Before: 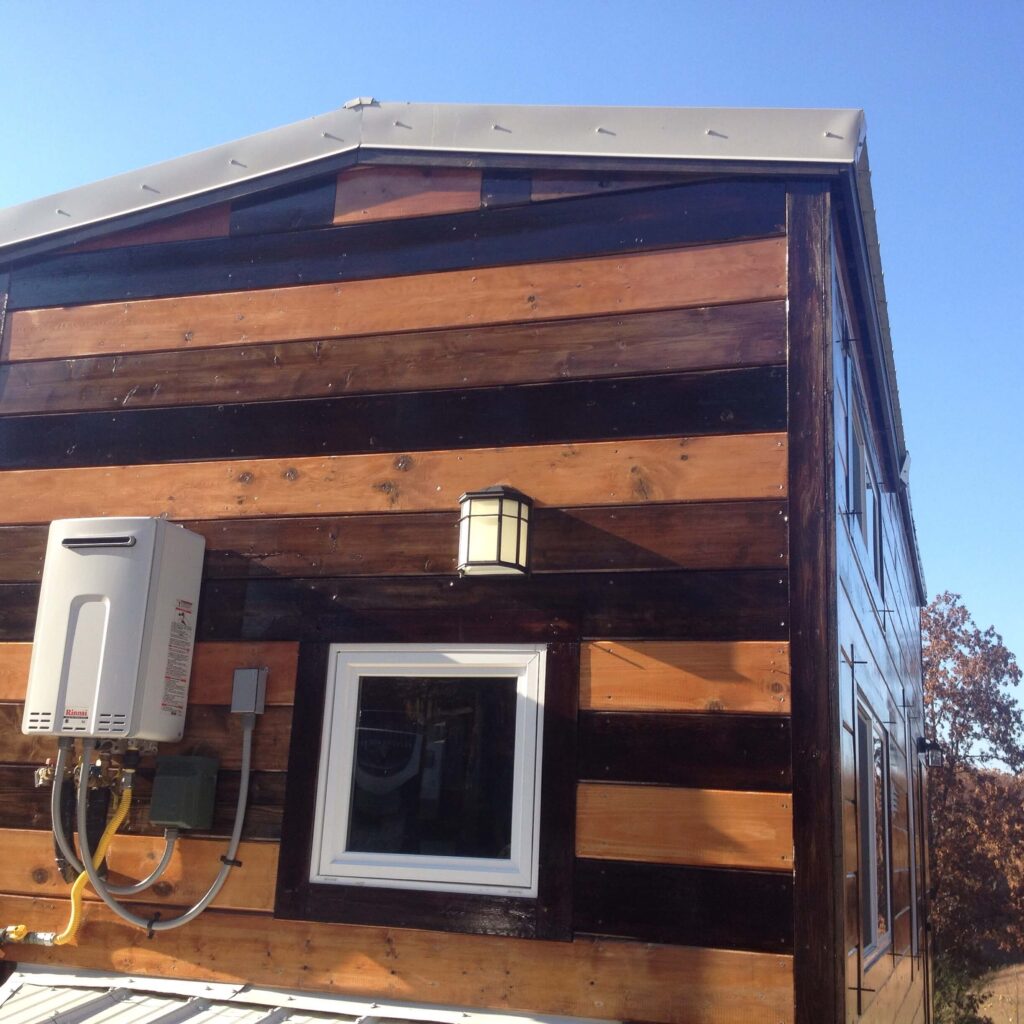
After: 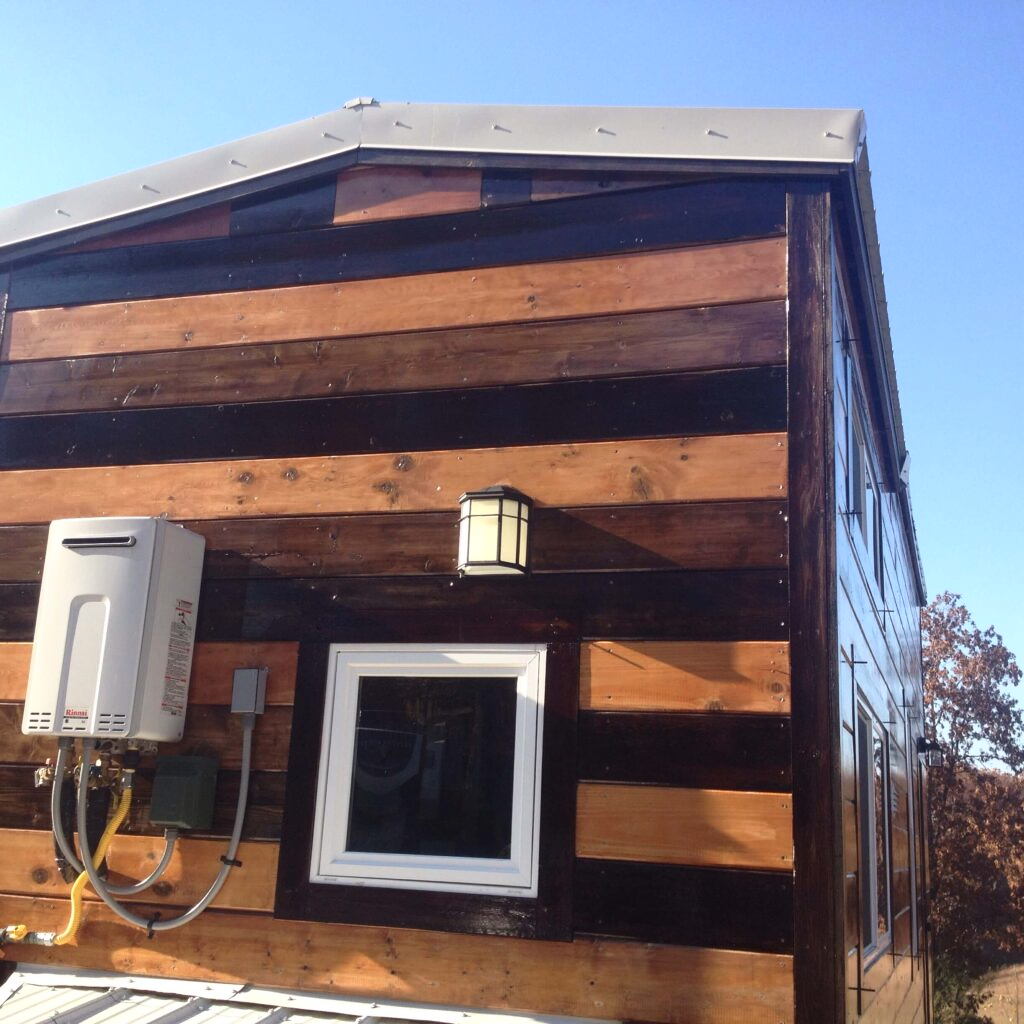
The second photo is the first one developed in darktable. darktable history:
tone curve: curves: ch0 [(0, 0) (0.003, 0.009) (0.011, 0.019) (0.025, 0.034) (0.044, 0.057) (0.069, 0.082) (0.1, 0.104) (0.136, 0.131) (0.177, 0.165) (0.224, 0.212) (0.277, 0.279) (0.335, 0.342) (0.399, 0.401) (0.468, 0.477) (0.543, 0.572) (0.623, 0.675) (0.709, 0.772) (0.801, 0.85) (0.898, 0.942) (1, 1)], color space Lab, independent channels, preserve colors none
